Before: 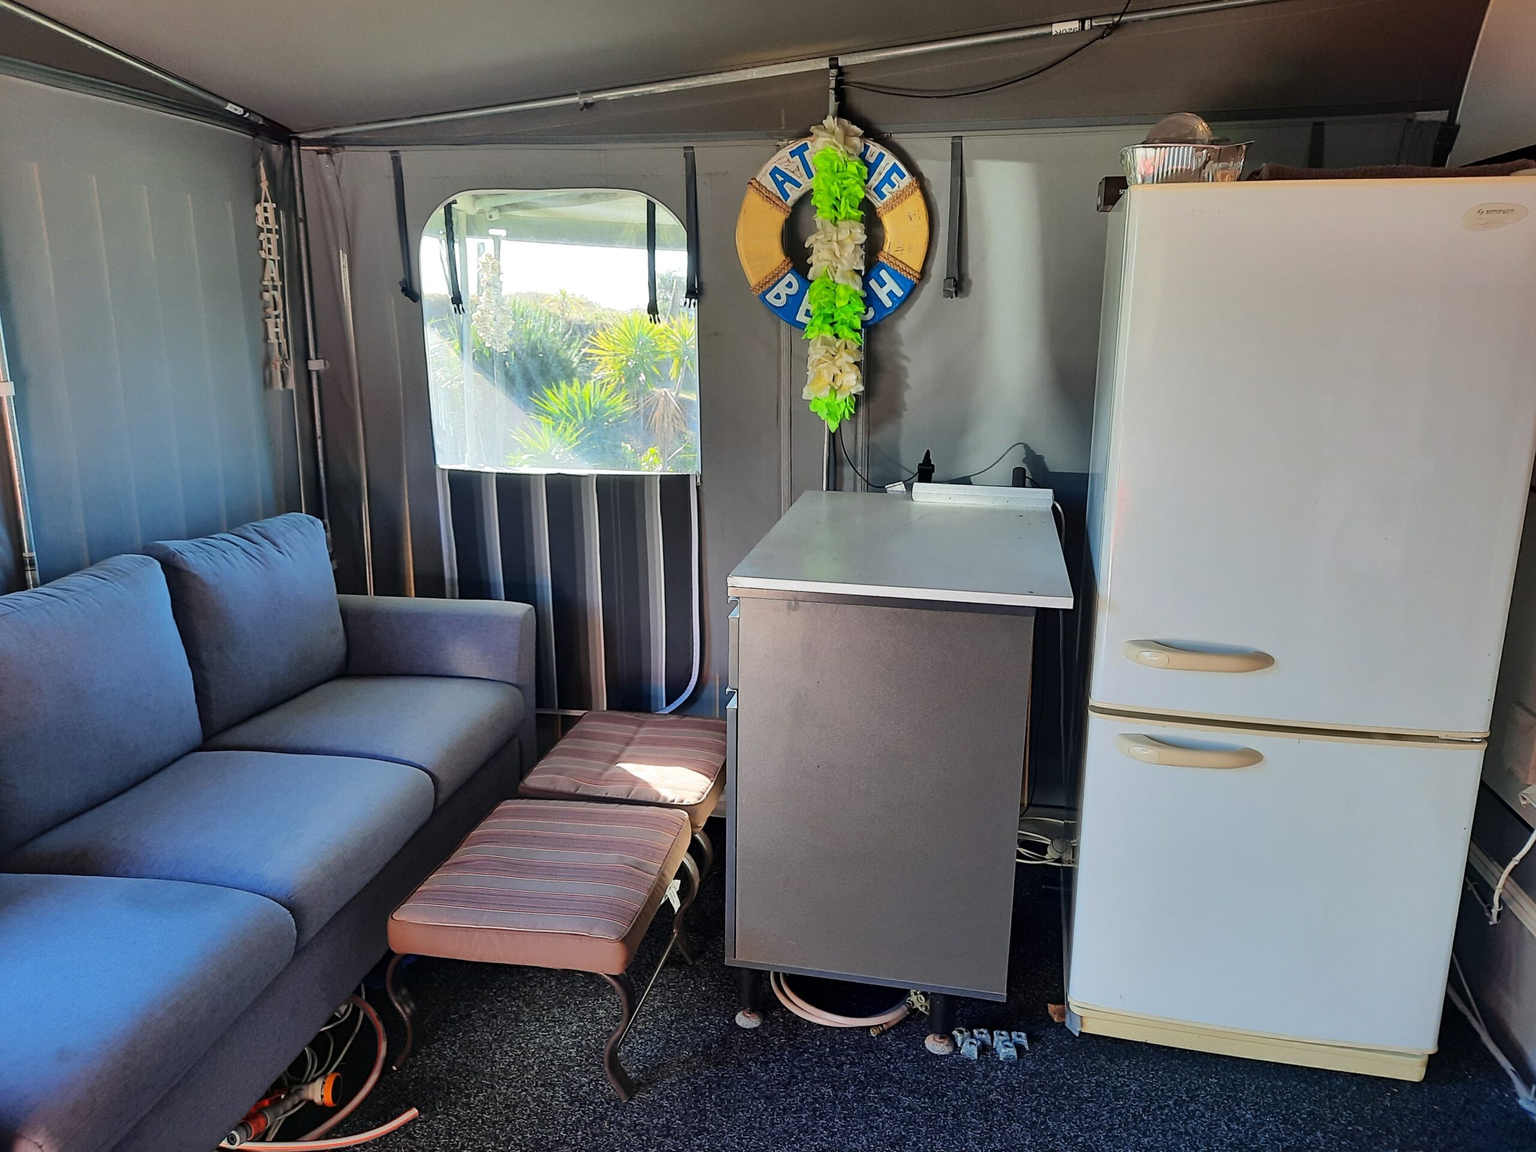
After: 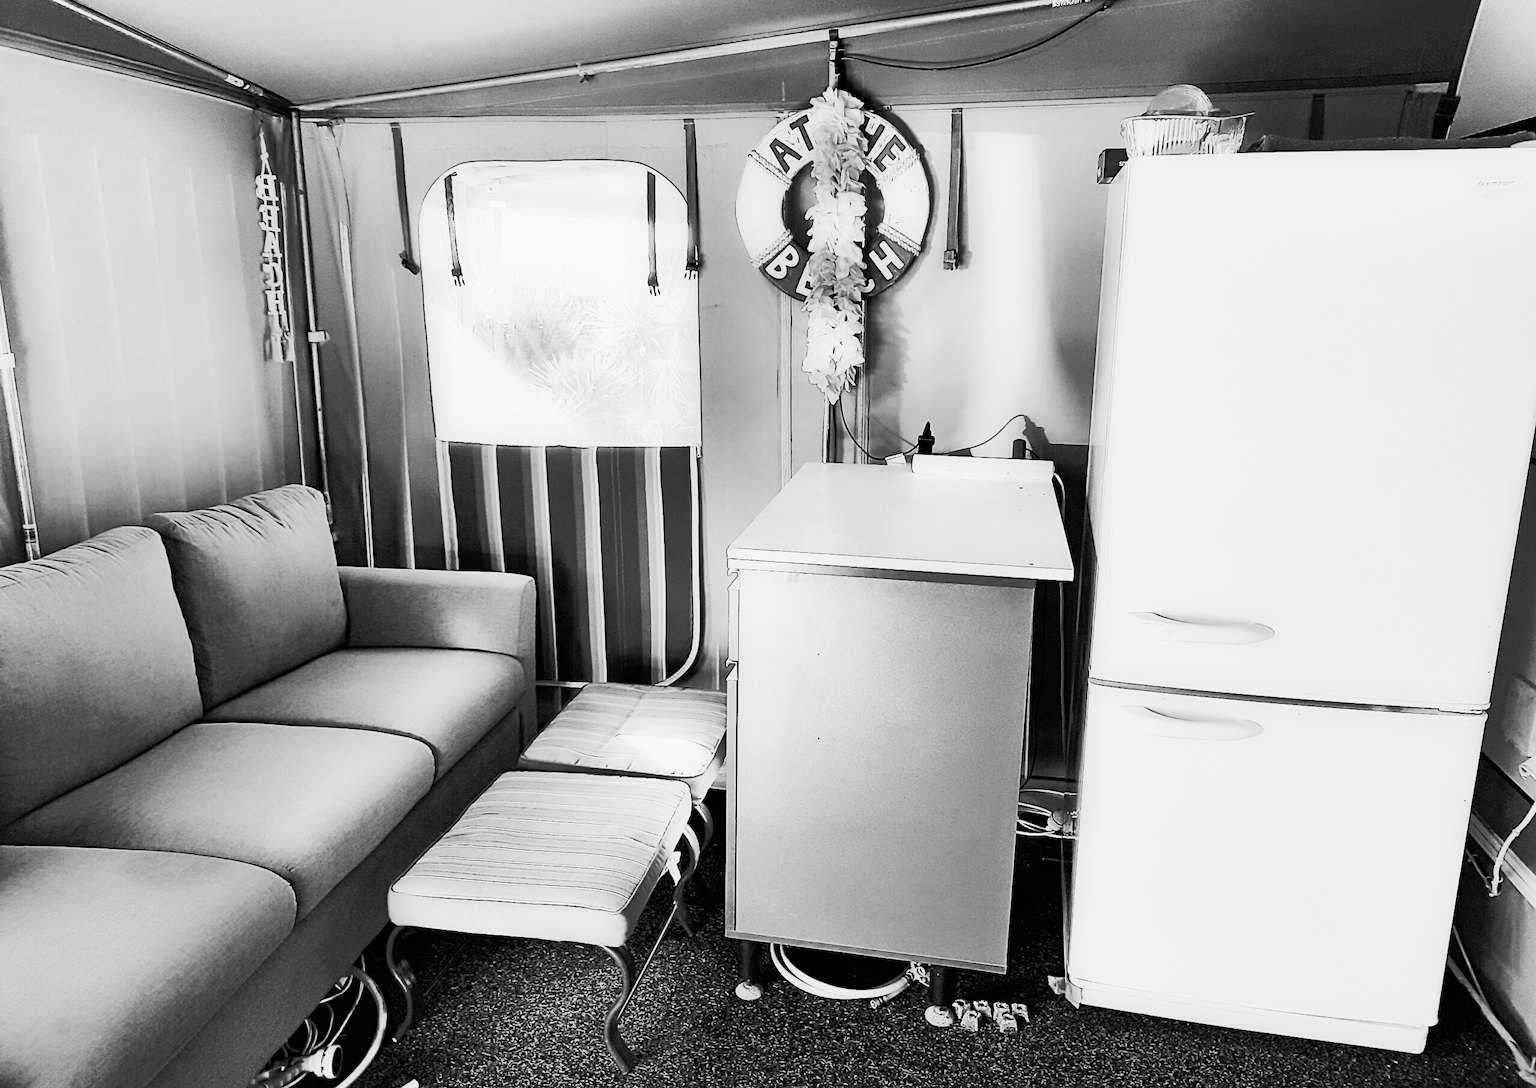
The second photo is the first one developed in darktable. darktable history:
sigmoid: contrast 1.7, skew -0.1, preserve hue 0%, red attenuation 0.1, red rotation 0.035, green attenuation 0.1, green rotation -0.017, blue attenuation 0.15, blue rotation -0.052, base primaries Rec2020
sharpen: amount 0.2
exposure: black level correction 0.001, exposure 0.191 EV, compensate highlight preservation false
crop and rotate: top 2.479%, bottom 3.018%
white balance: red 4.26, blue 1.802
monochrome: a -11.7, b 1.62, size 0.5, highlights 0.38
